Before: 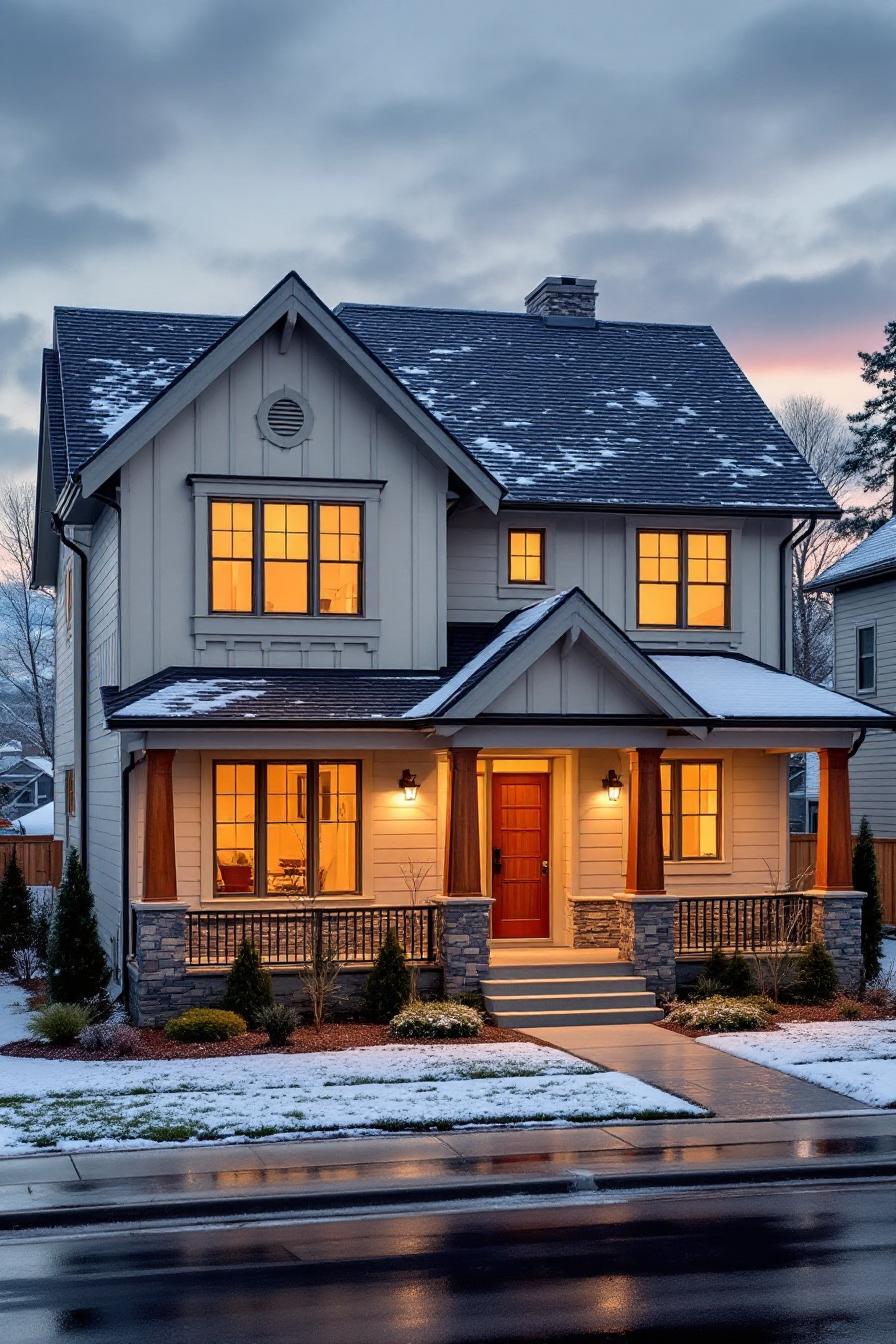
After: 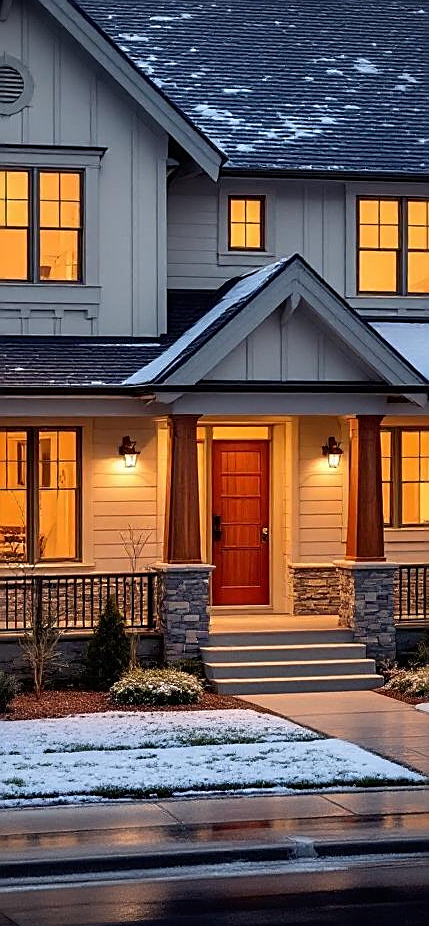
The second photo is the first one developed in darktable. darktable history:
crop: left 31.344%, top 24.806%, right 20.297%, bottom 6.251%
sharpen: on, module defaults
vignetting: fall-off radius 93.39%, brightness -0.449, saturation -0.689
